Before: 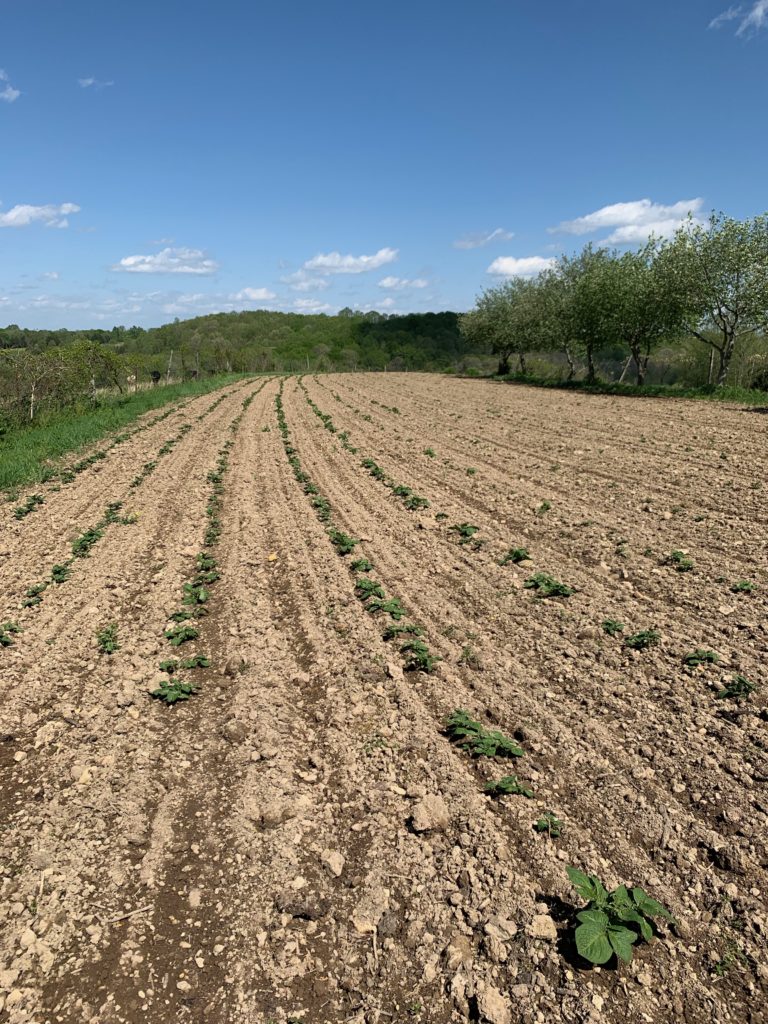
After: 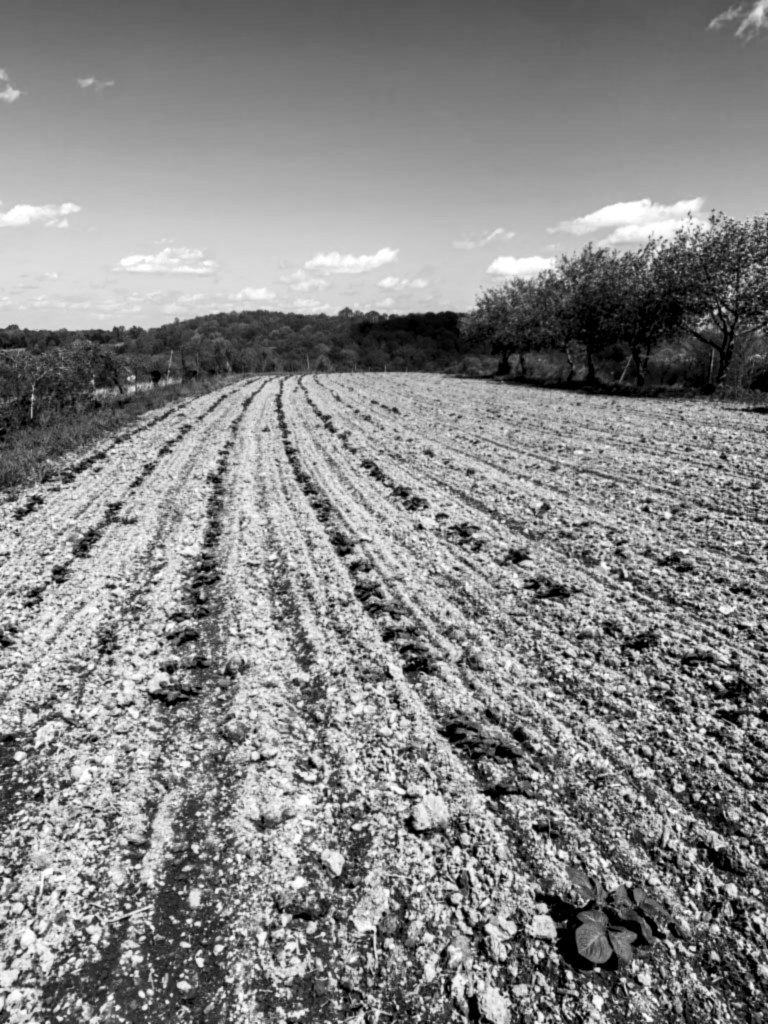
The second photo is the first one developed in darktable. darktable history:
local contrast: detail 144%
lowpass: radius 0.76, contrast 1.56, saturation 0, unbound 0
